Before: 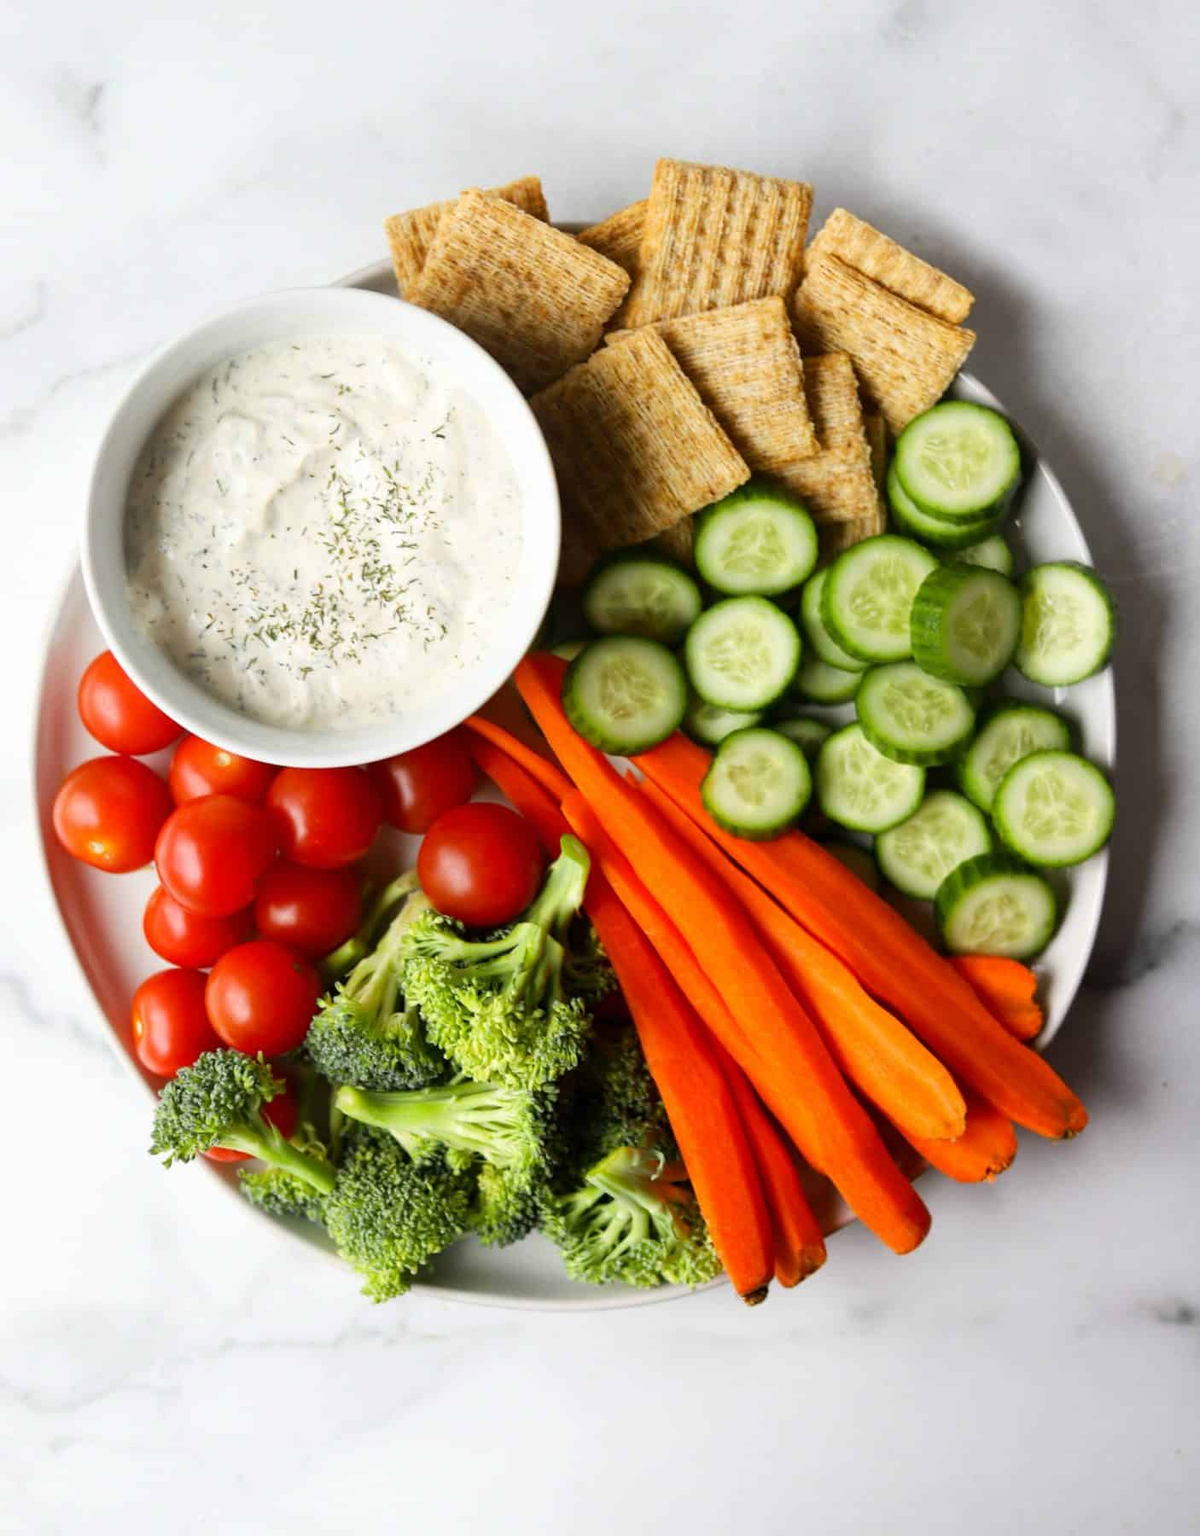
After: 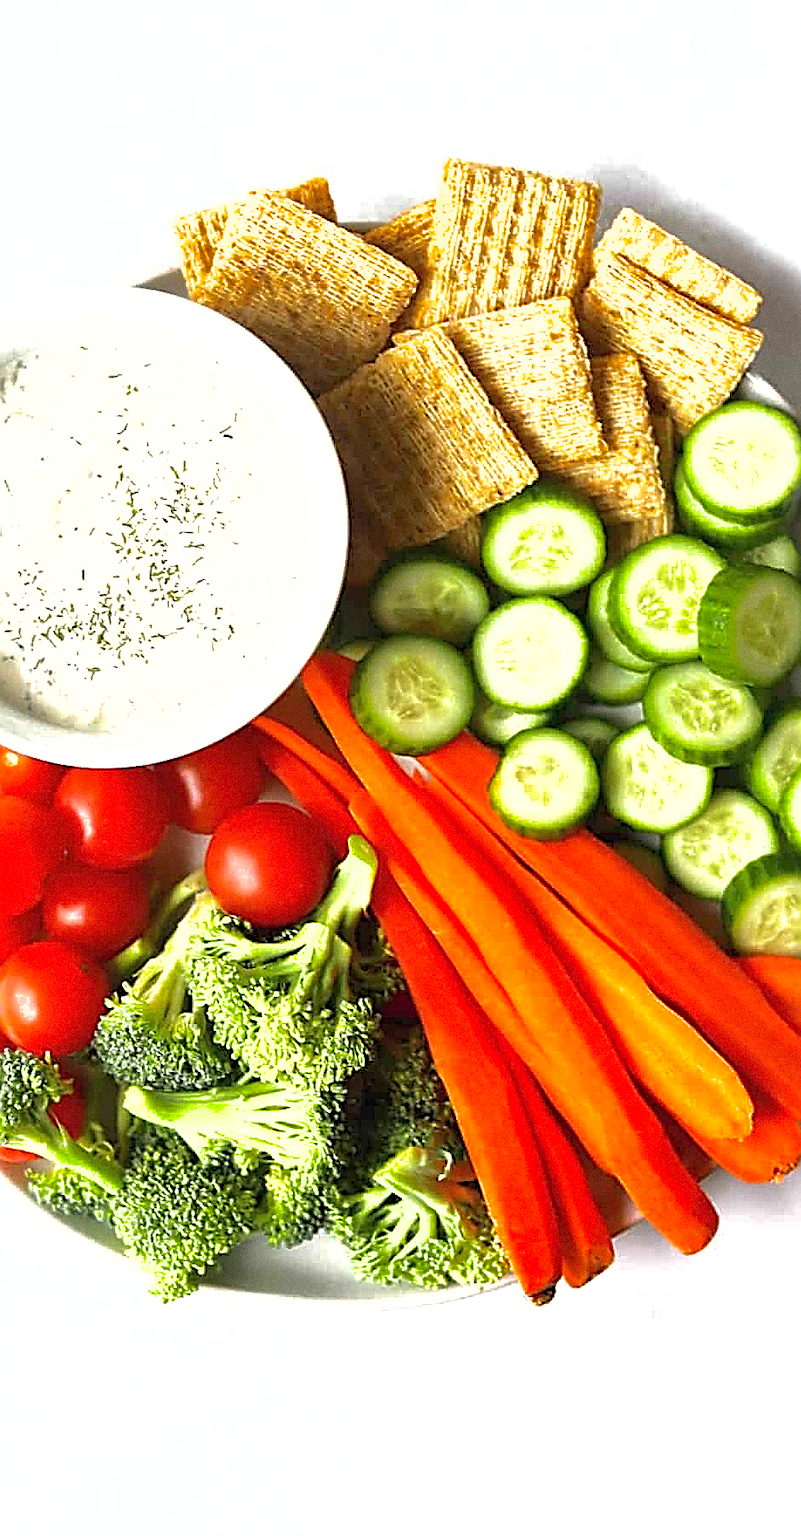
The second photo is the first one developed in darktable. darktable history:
exposure: black level correction -0.001, exposure 0.9 EV, compensate exposure bias true, compensate highlight preservation false
shadows and highlights: on, module defaults
sharpen: amount 2
crop and rotate: left 17.732%, right 15.423%
grain: on, module defaults
